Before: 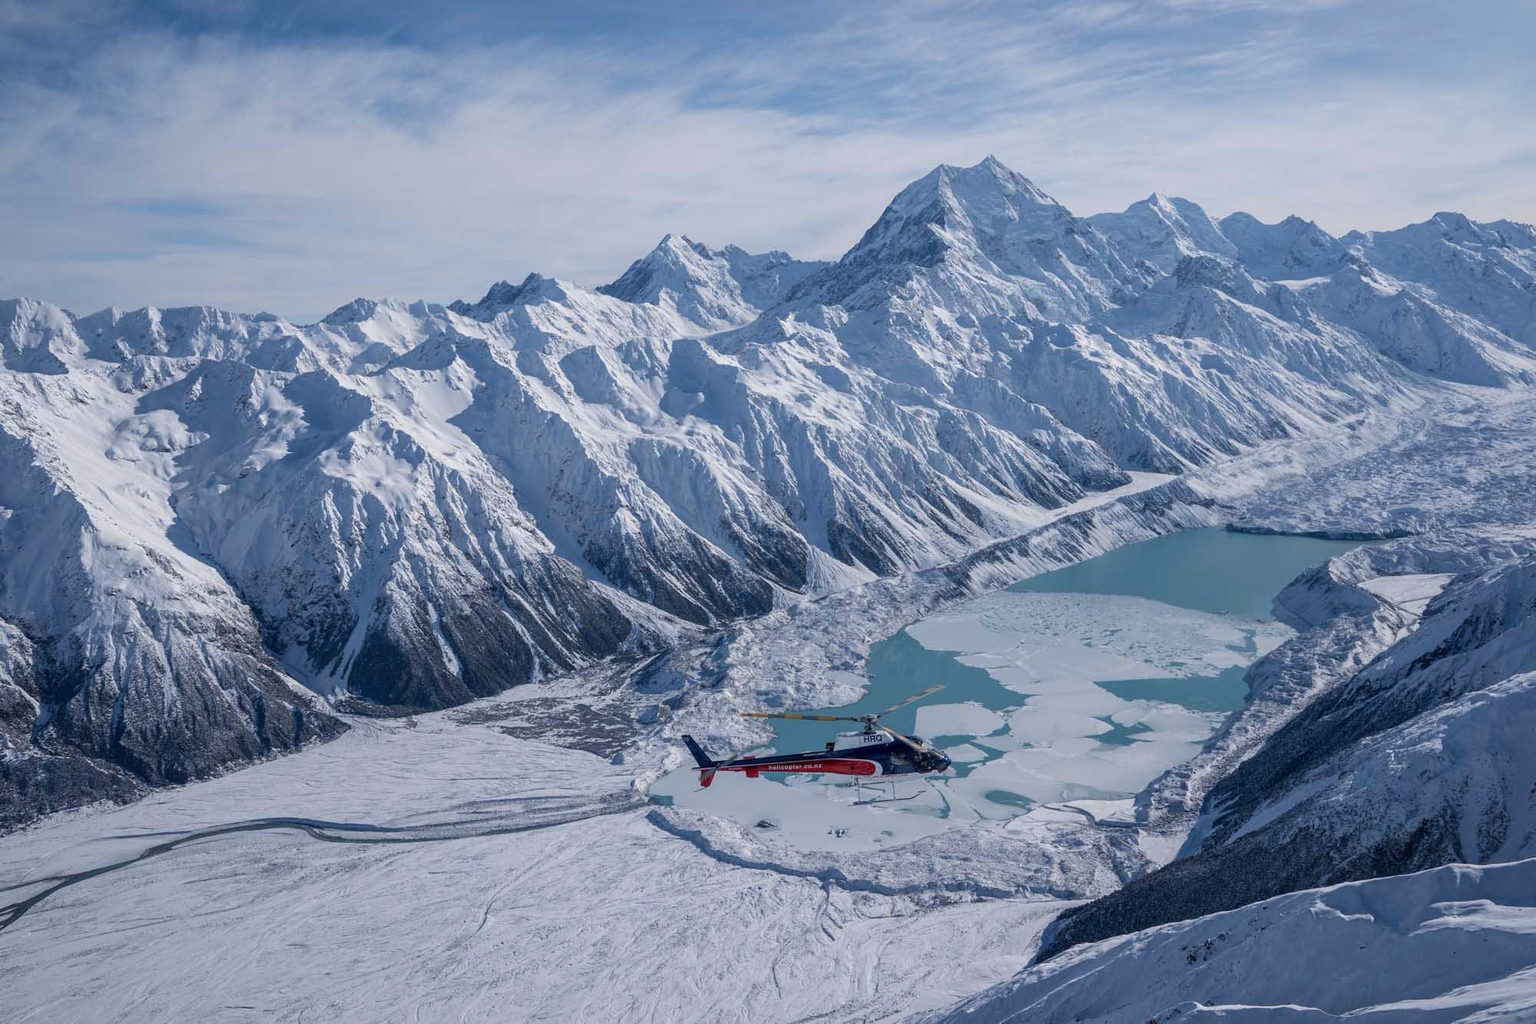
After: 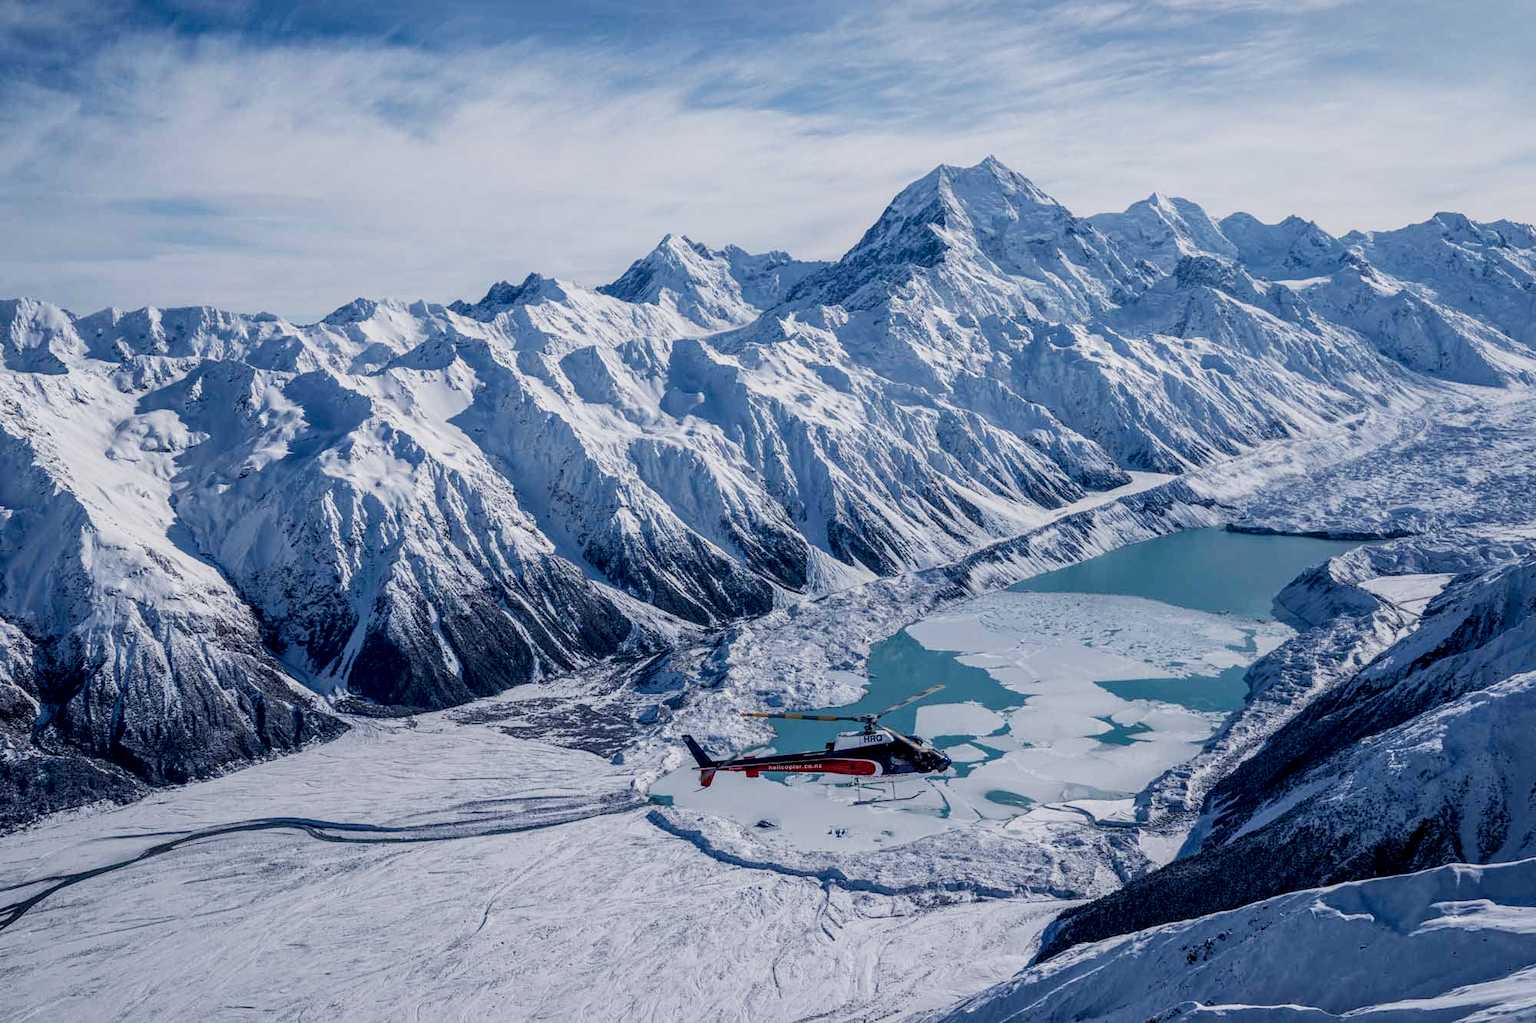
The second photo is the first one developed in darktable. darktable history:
filmic rgb: black relative exposure -16 EV, white relative exposure 5.32 EV, hardness 5.92, contrast 1.264, preserve chrominance no, color science v5 (2021), iterations of high-quality reconstruction 0
local contrast: detail 130%
